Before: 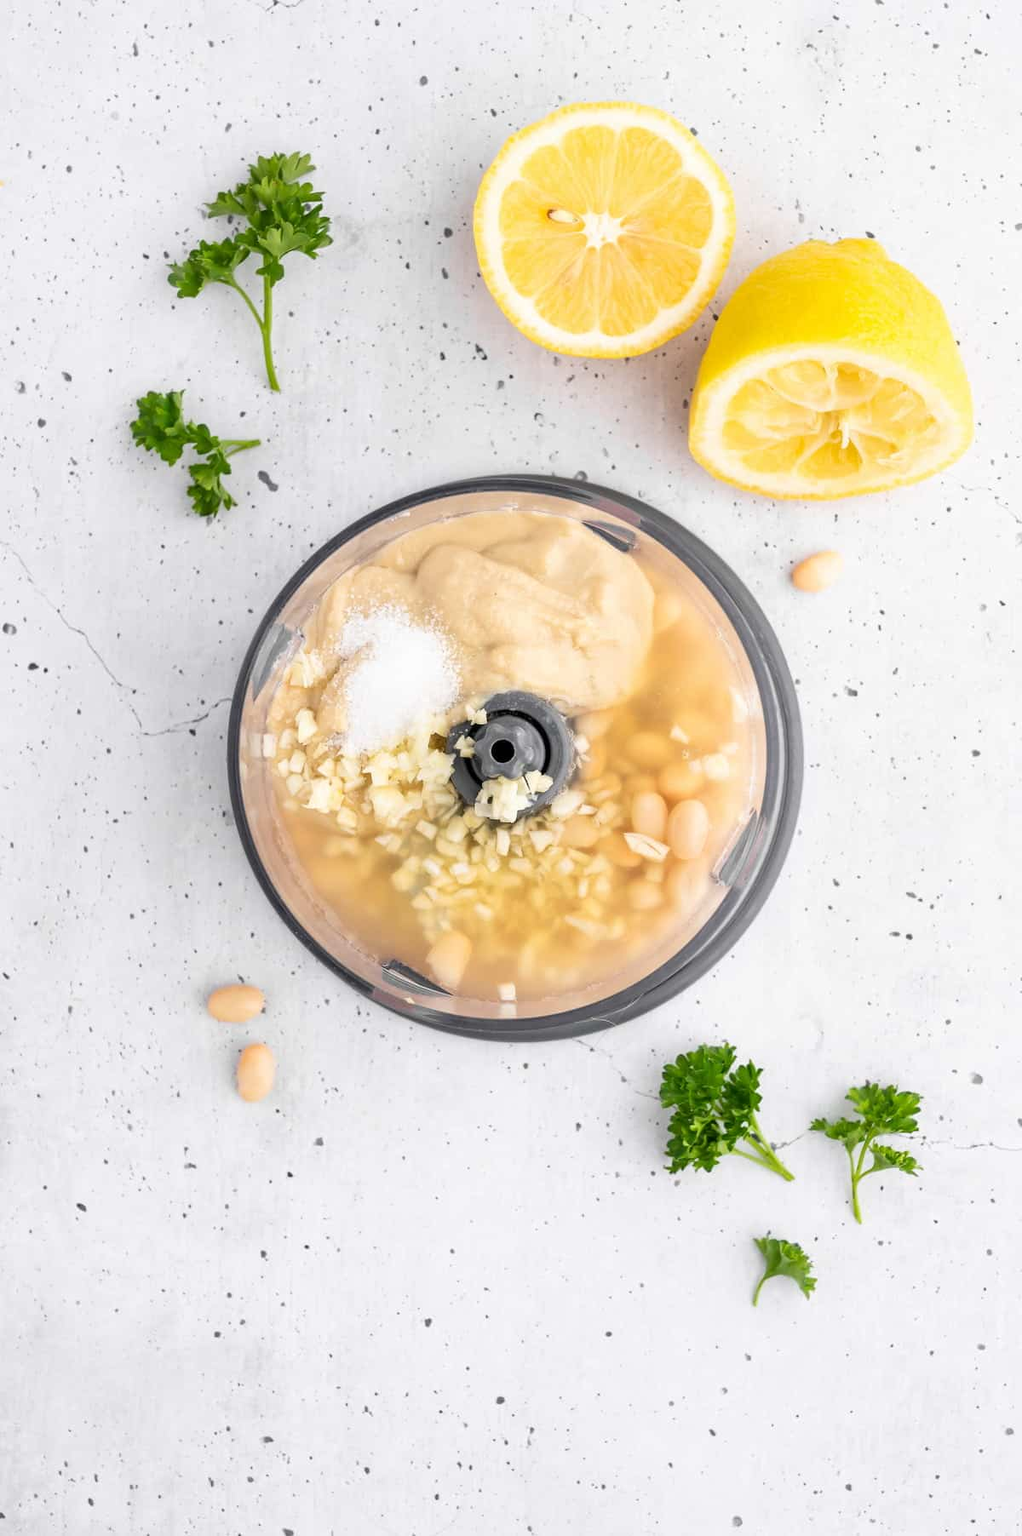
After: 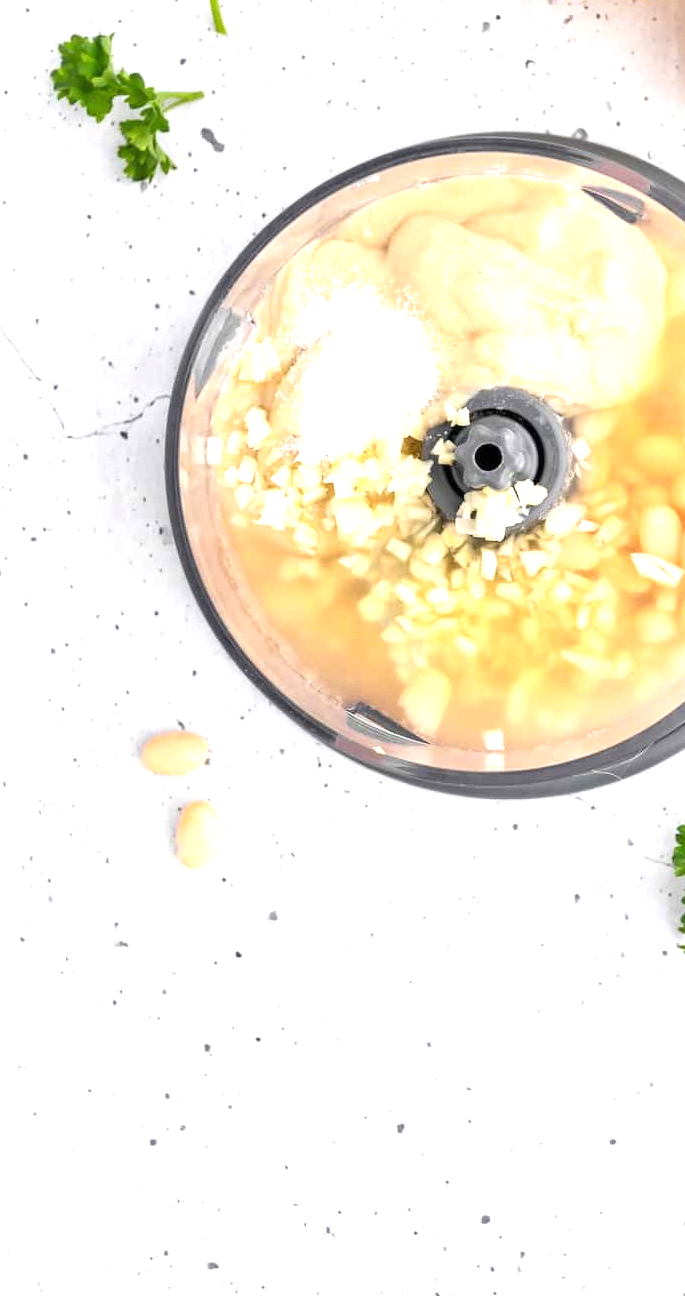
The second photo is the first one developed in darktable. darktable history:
exposure: black level correction 0, exposure 0.704 EV, compensate highlight preservation false
crop: left 8.578%, top 23.603%, right 34.279%, bottom 4.535%
